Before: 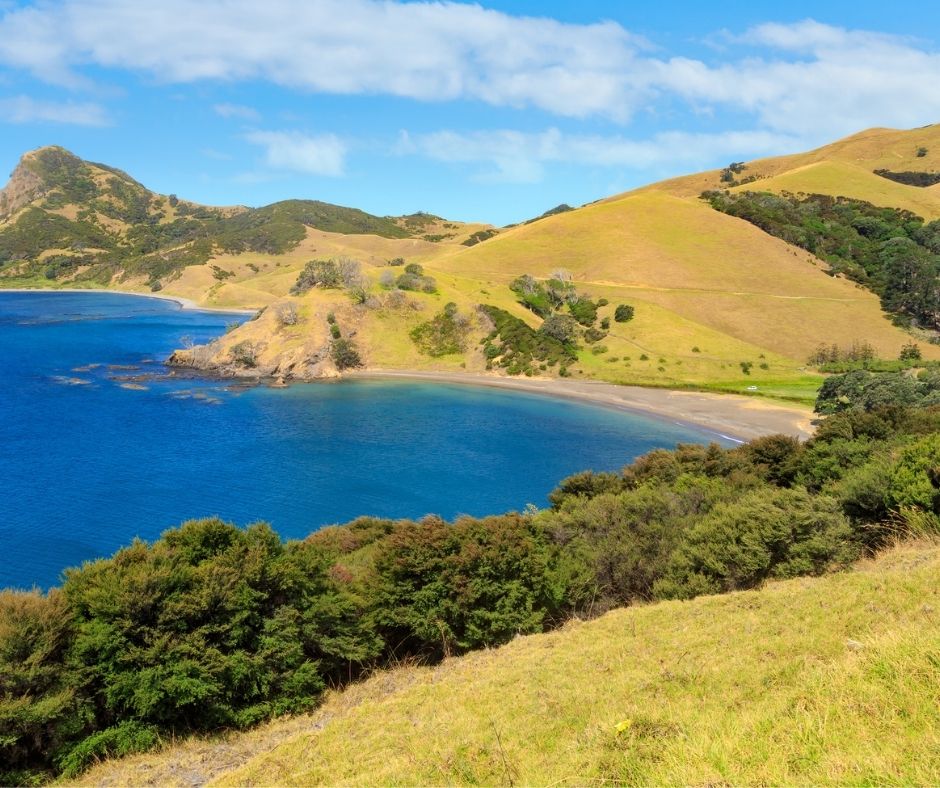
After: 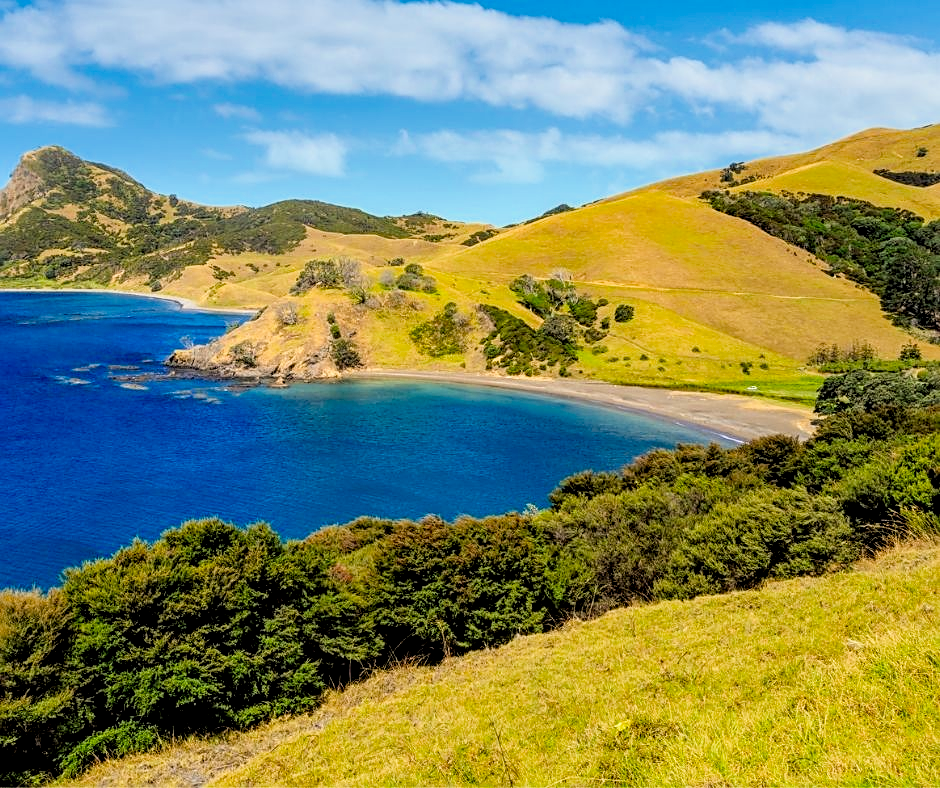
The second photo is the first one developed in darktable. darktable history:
filmic rgb: black relative exposure -7.75 EV, white relative exposure 4.4 EV, threshold 3 EV, target black luminance 0%, hardness 3.76, latitude 50.51%, contrast 1.074, highlights saturation mix 10%, shadows ↔ highlights balance -0.22%, color science v4 (2020), enable highlight reconstruction true
sharpen: on, module defaults
local contrast: detail 150%
